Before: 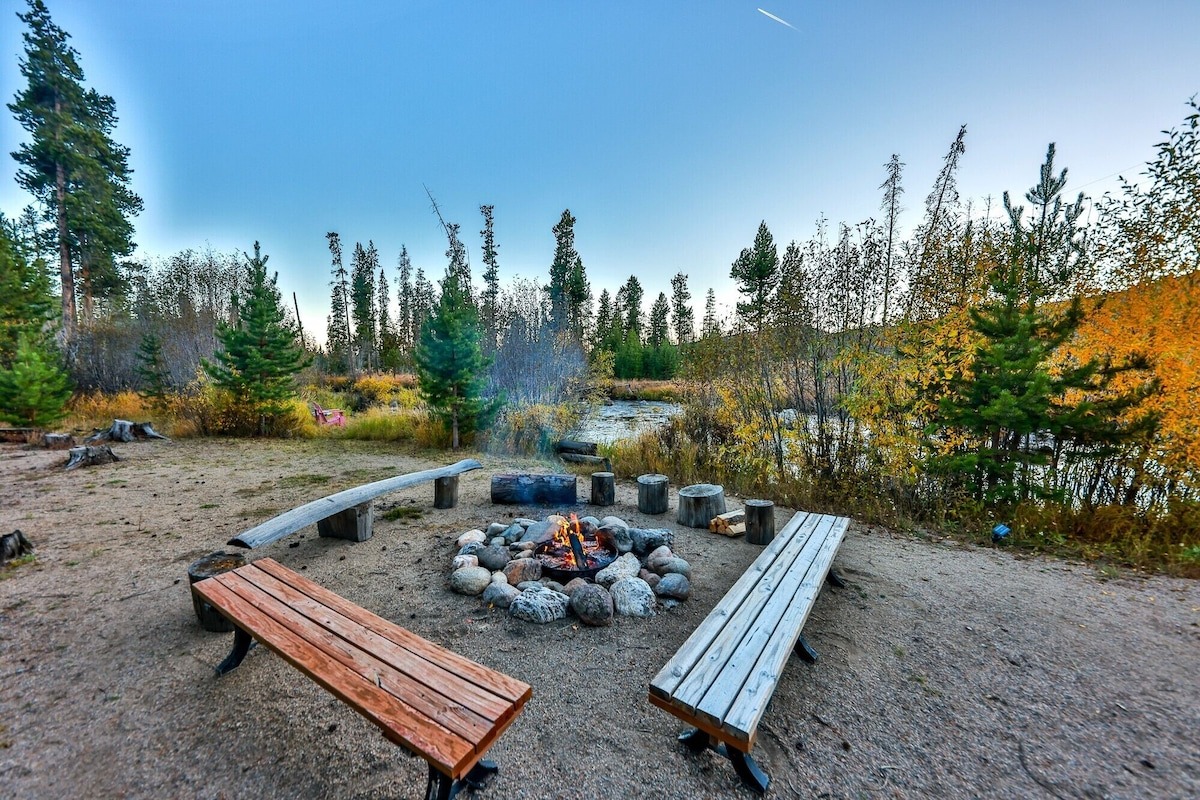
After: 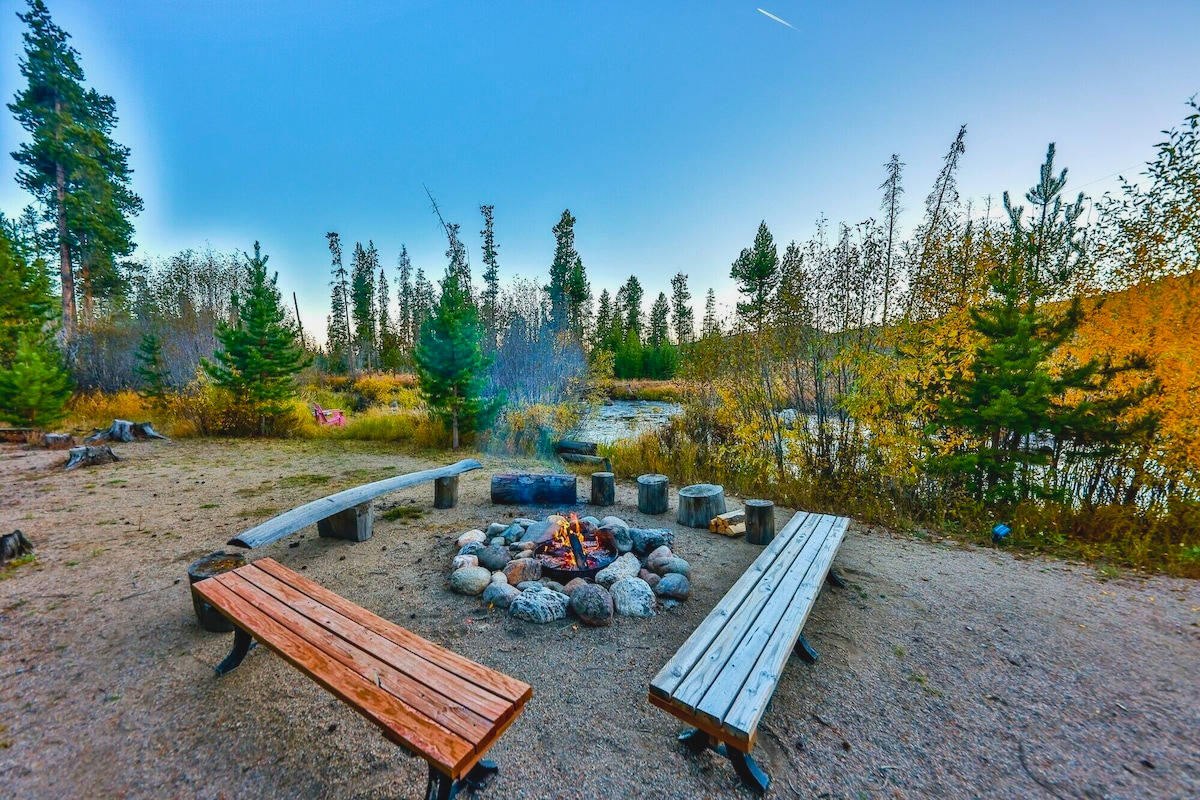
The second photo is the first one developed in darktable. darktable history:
contrast brightness saturation: contrast -0.104, saturation -0.085
color balance rgb: perceptual saturation grading › global saturation 20%, perceptual saturation grading › highlights -14.331%, perceptual saturation grading › shadows 49.934%, global vibrance 20%
velvia: on, module defaults
